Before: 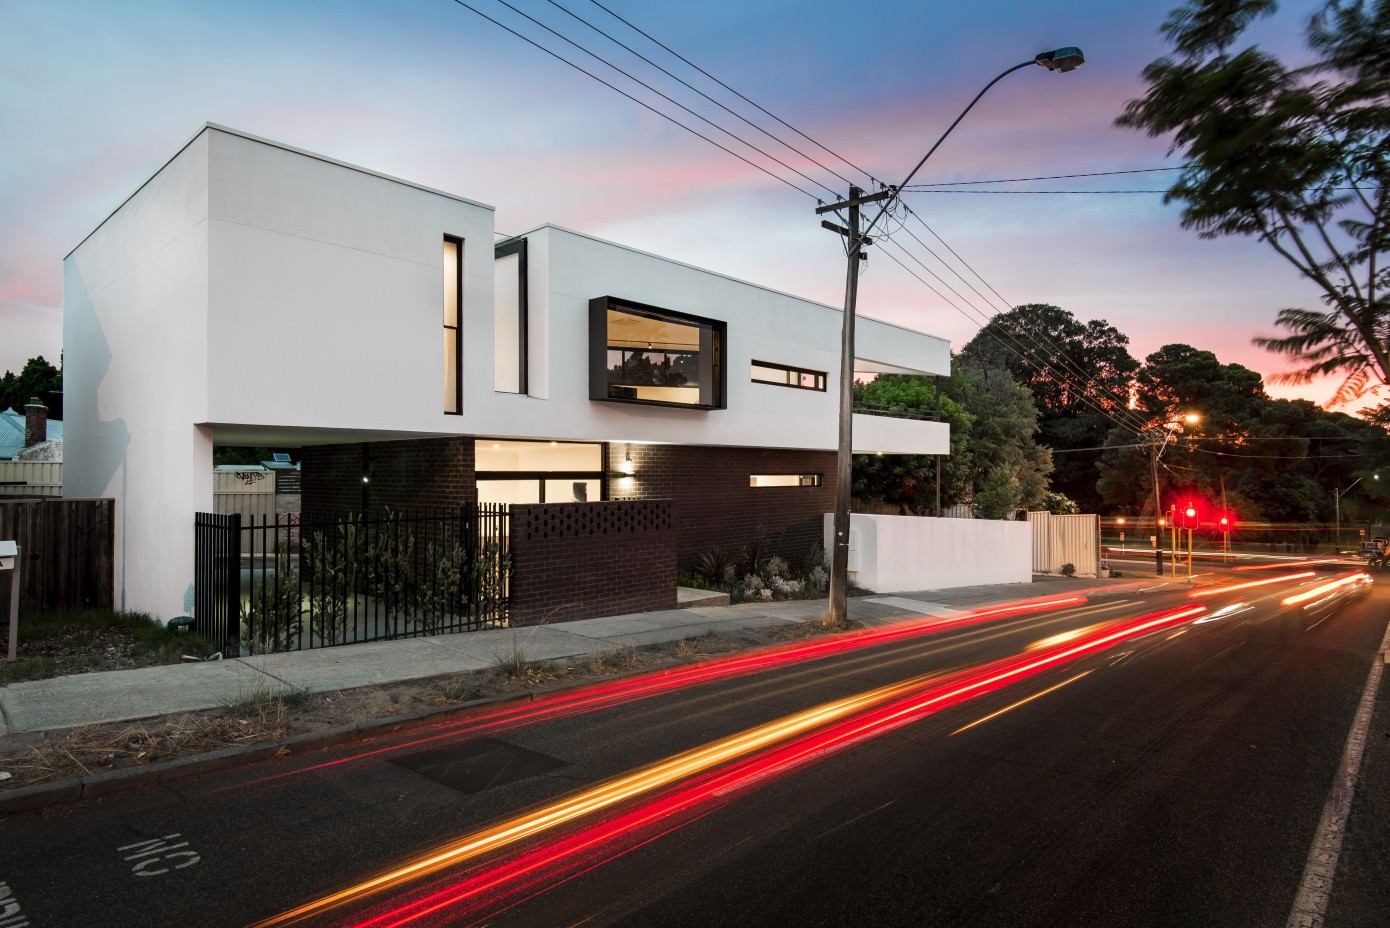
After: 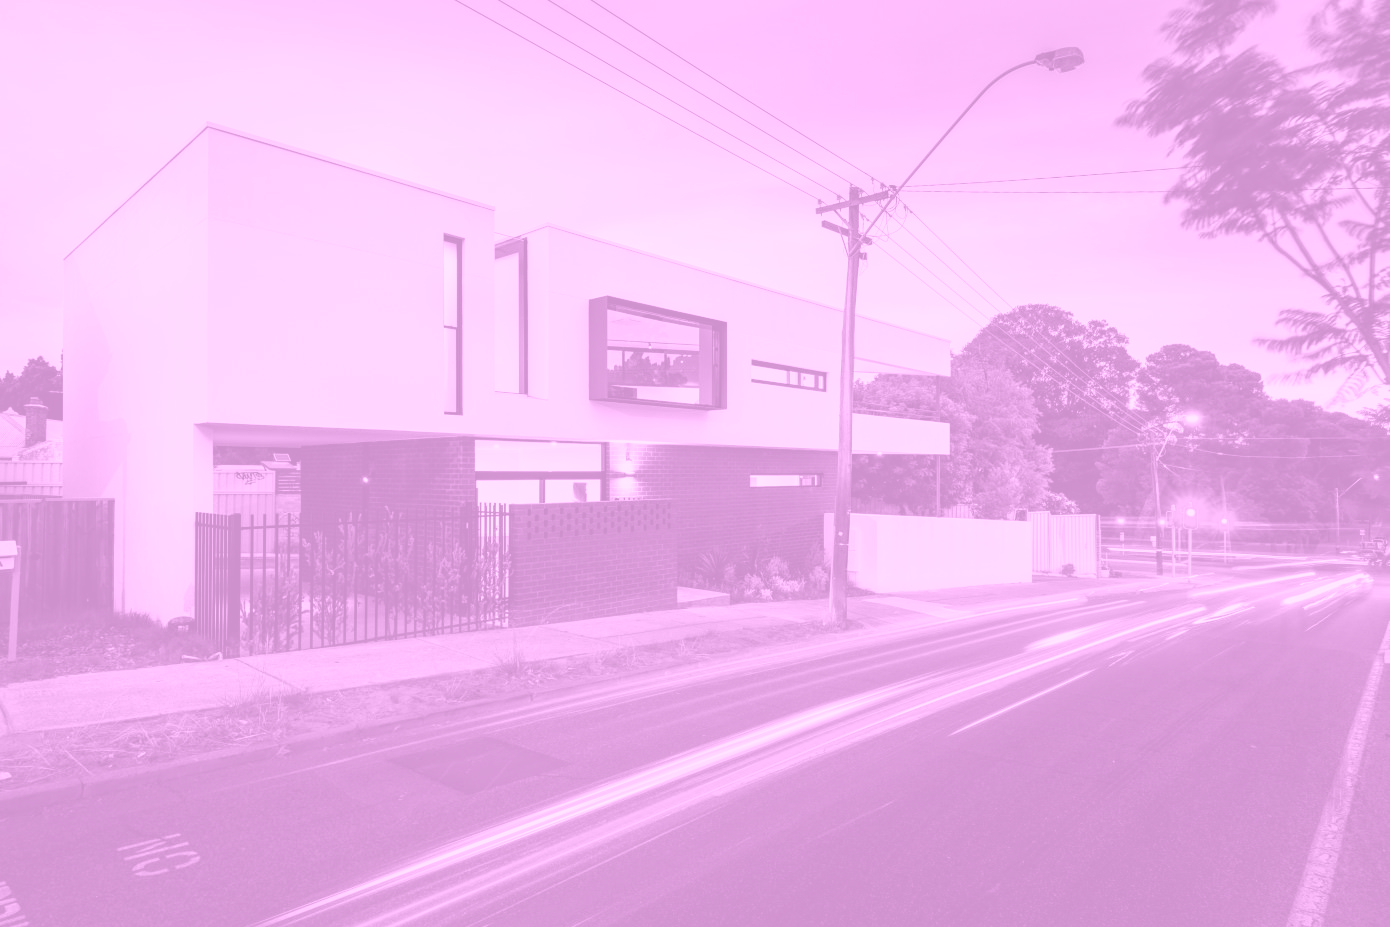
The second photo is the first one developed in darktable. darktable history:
crop: bottom 0.071%
local contrast: highlights 100%, shadows 100%, detail 131%, midtone range 0.2
colorize: hue 331.2°, saturation 75%, source mix 30.28%, lightness 70.52%, version 1
contrast brightness saturation: contrast 0.09, saturation 0.28
